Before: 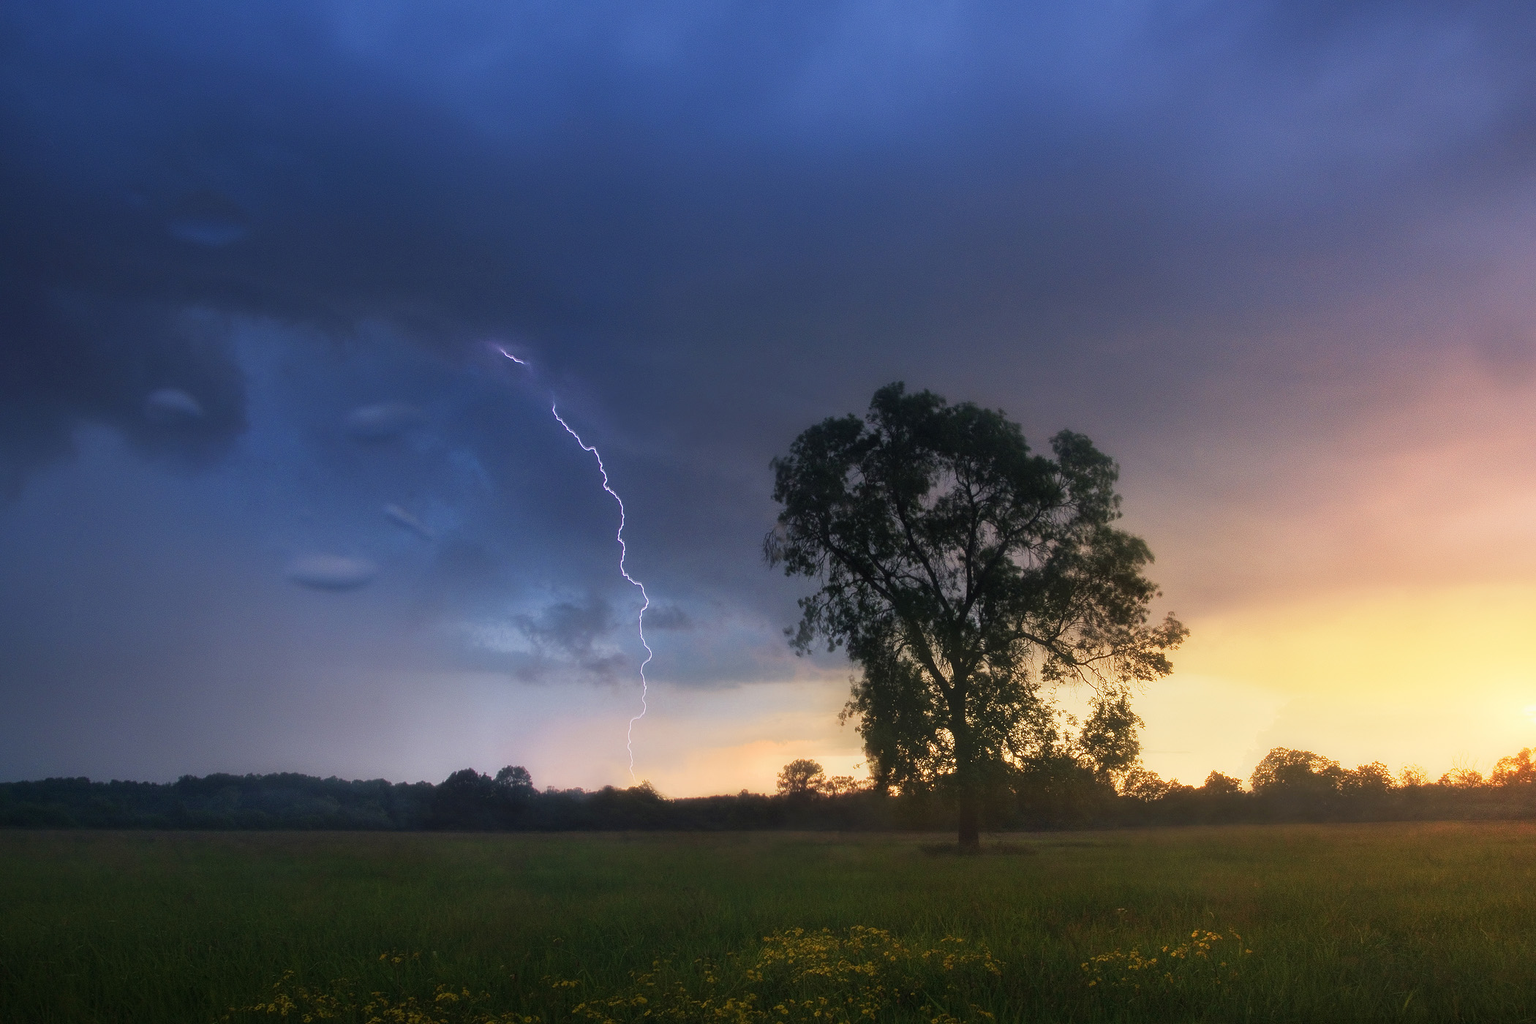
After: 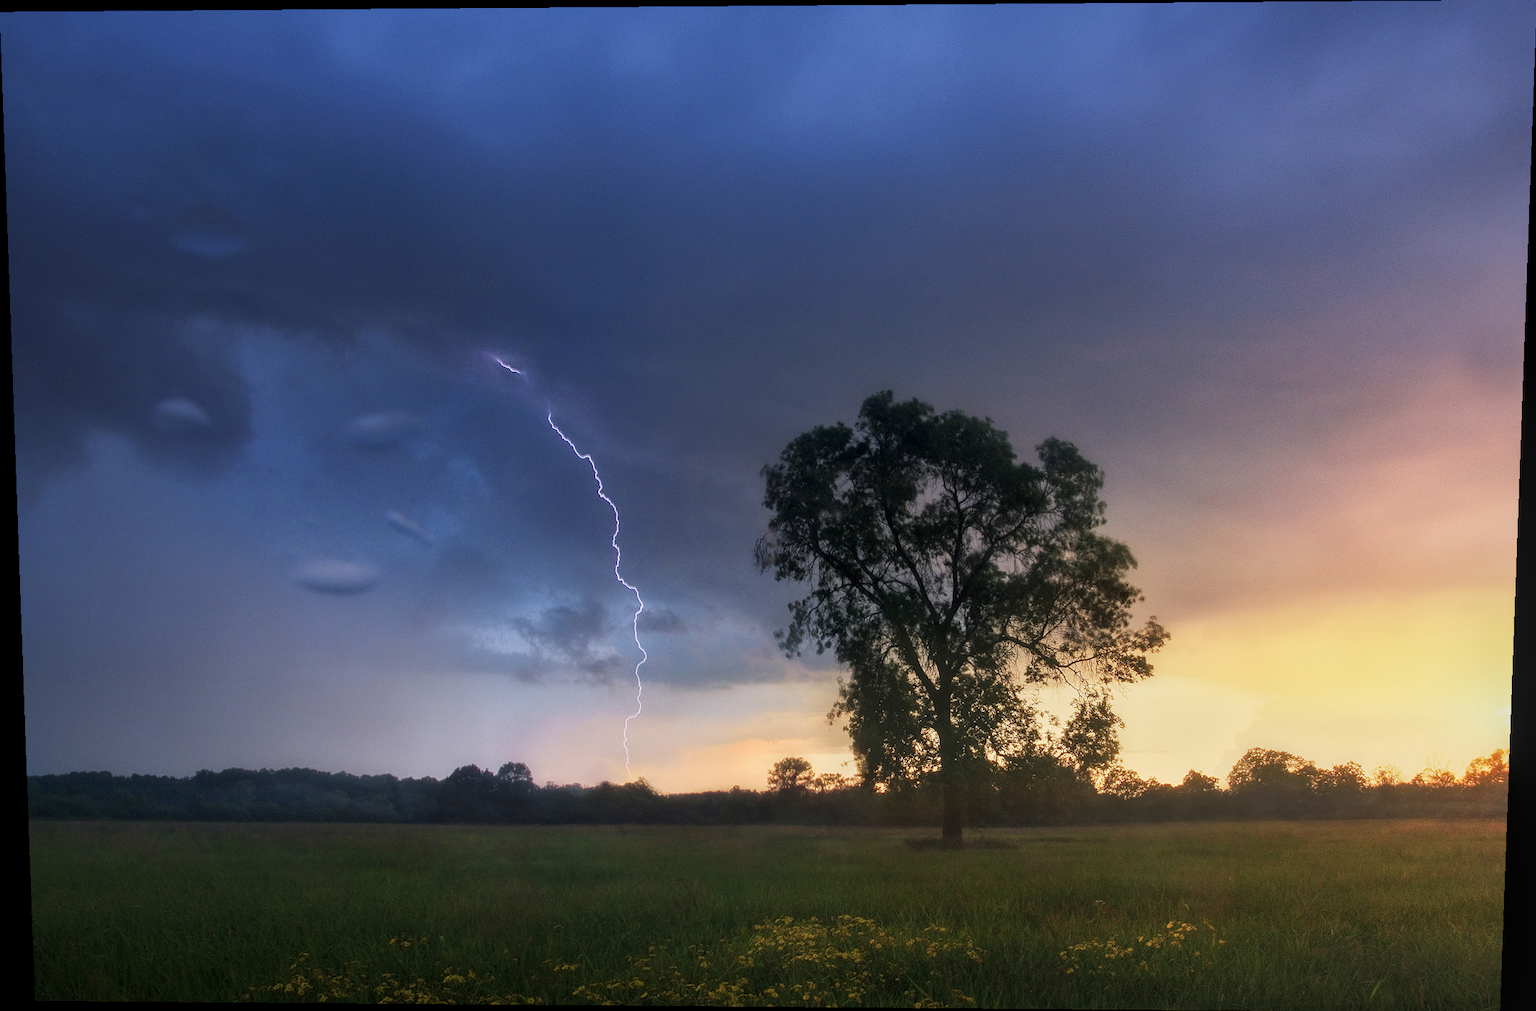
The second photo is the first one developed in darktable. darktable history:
local contrast: on, module defaults
rotate and perspective: lens shift (vertical) 0.048, lens shift (horizontal) -0.024, automatic cropping off
